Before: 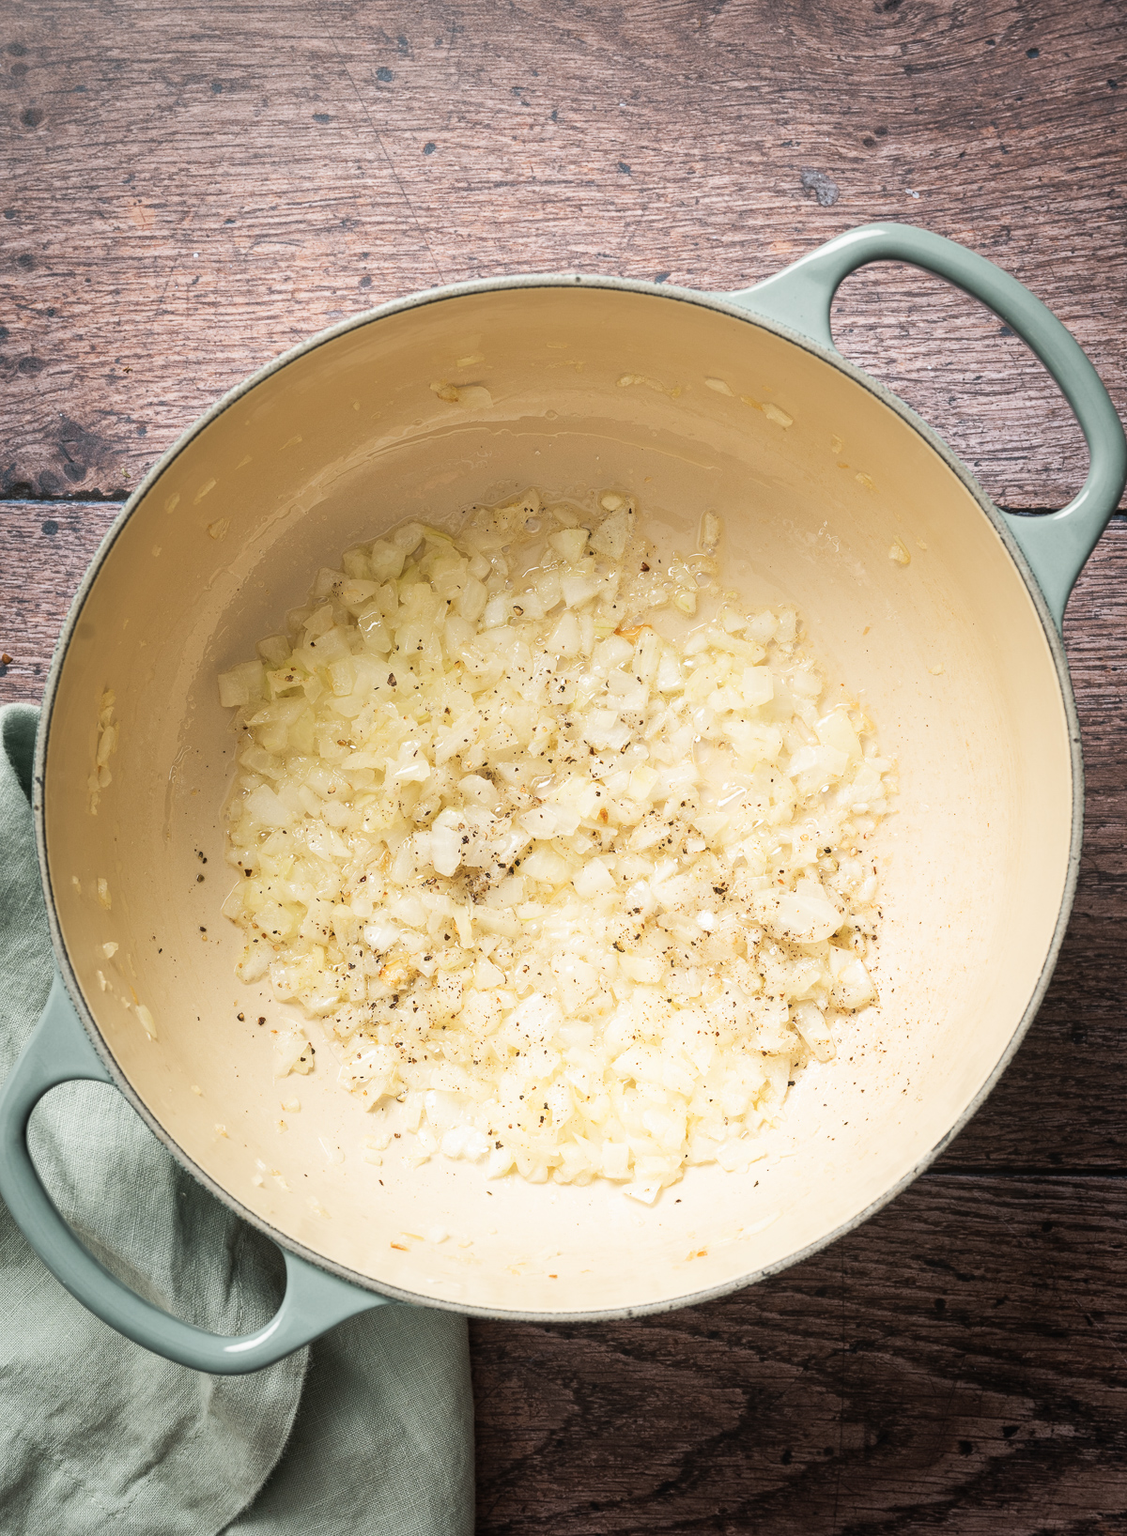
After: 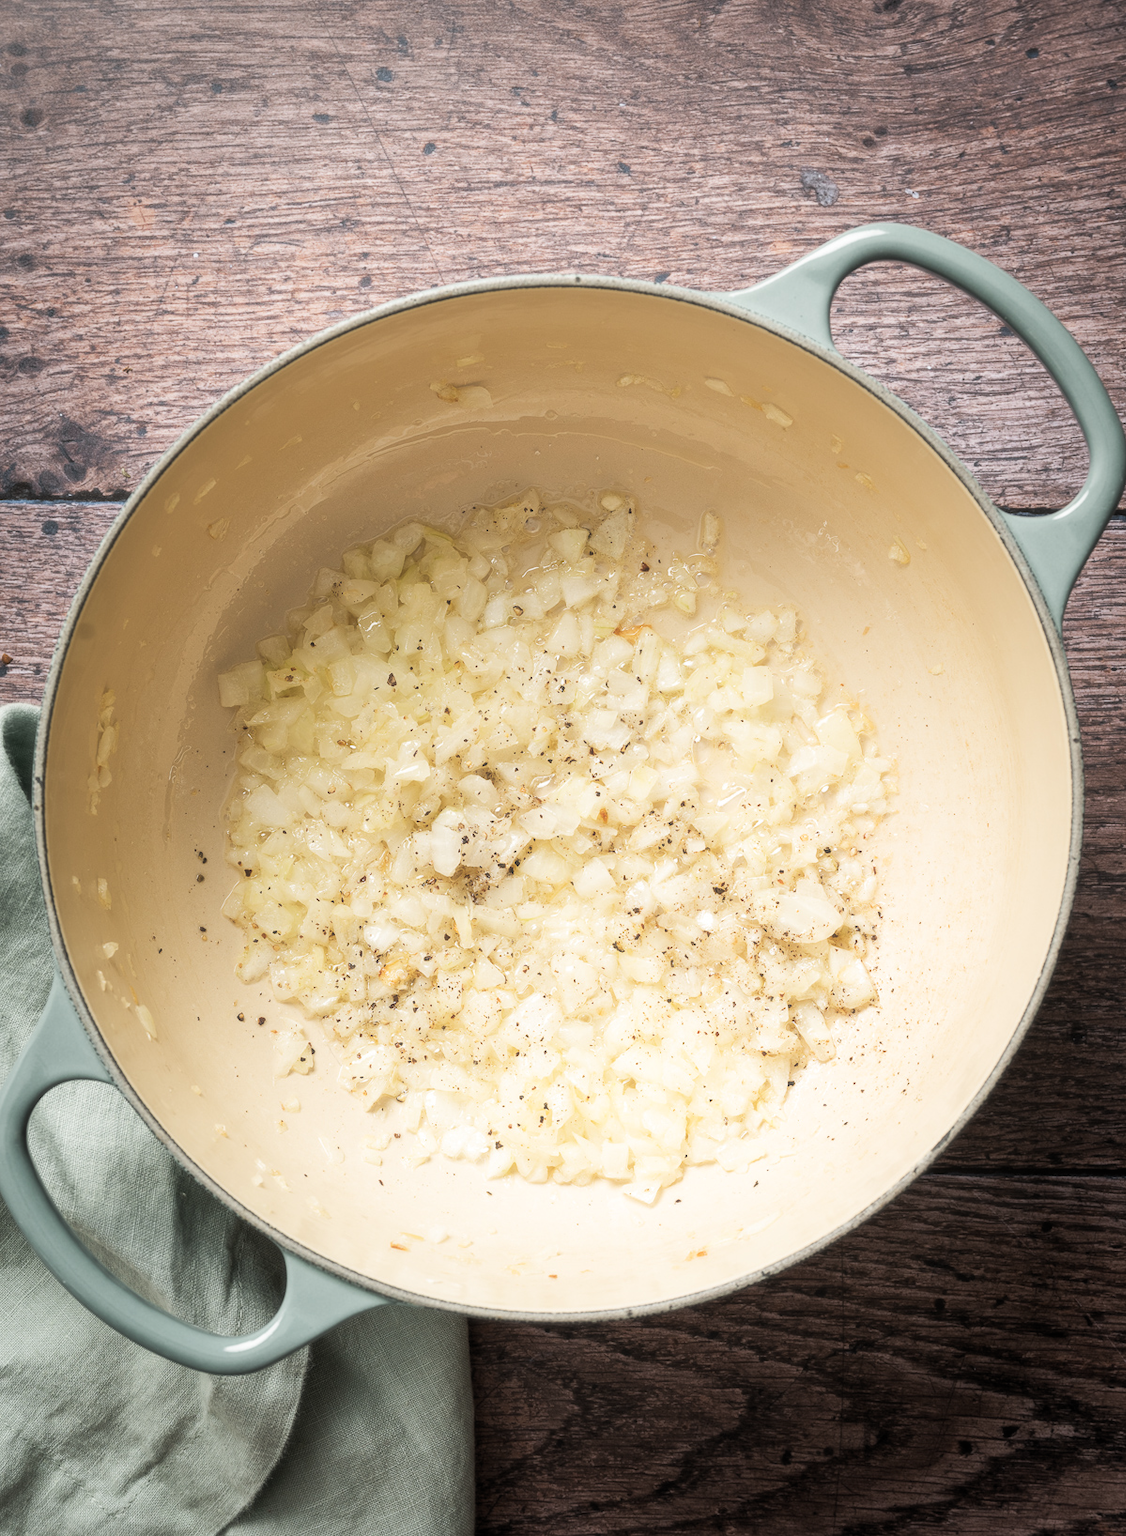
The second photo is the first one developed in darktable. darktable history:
soften: size 10%, saturation 50%, brightness 0.2 EV, mix 10%
levels: mode automatic, black 0.023%, white 99.97%, levels [0.062, 0.494, 0.925]
